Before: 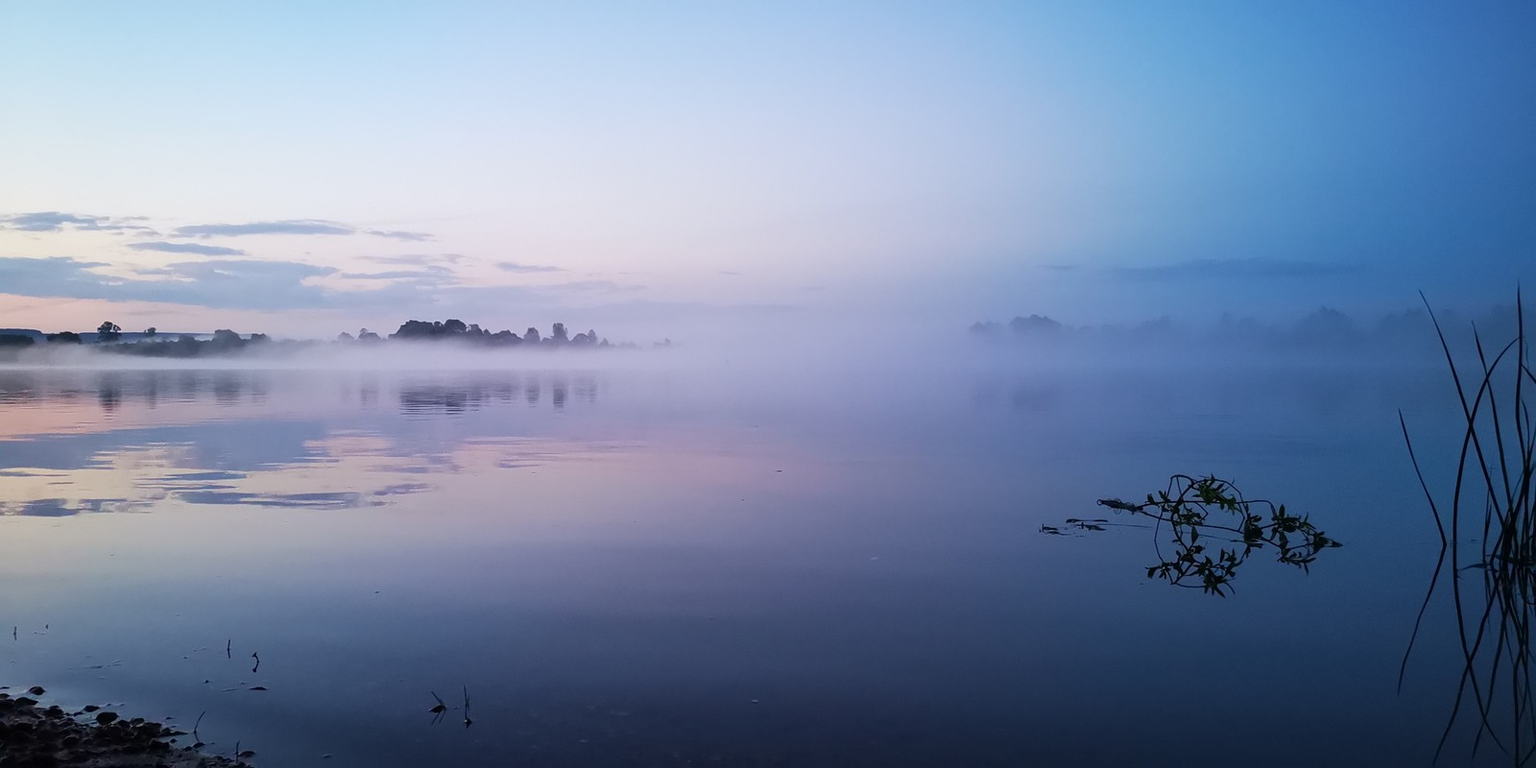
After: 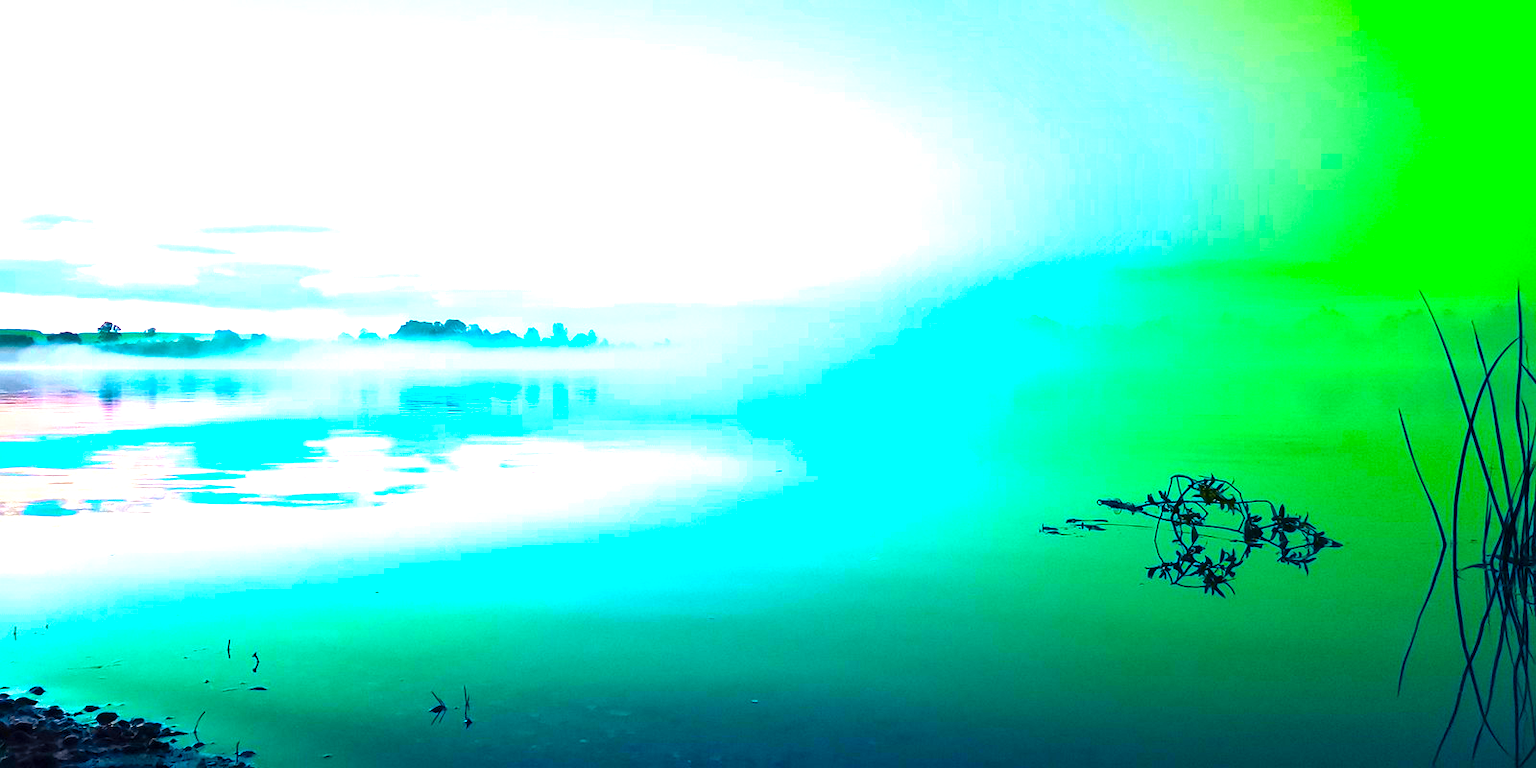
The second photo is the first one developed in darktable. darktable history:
color balance rgb: linear chroma grading › global chroma 9.848%, perceptual saturation grading › global saturation 20%, perceptual saturation grading › highlights -25.236%, perceptual saturation grading › shadows 49.518%, perceptual brilliance grading › global brilliance 10.076%, perceptual brilliance grading › shadows 14.96%
color zones: curves: ch0 [(0.254, 0.492) (0.724, 0.62)]; ch1 [(0.25, 0.528) (0.719, 0.796)]; ch2 [(0, 0.472) (0.25, 0.5) (0.73, 0.184)], mix 31.06%
levels: levels [0, 0.374, 0.749]
